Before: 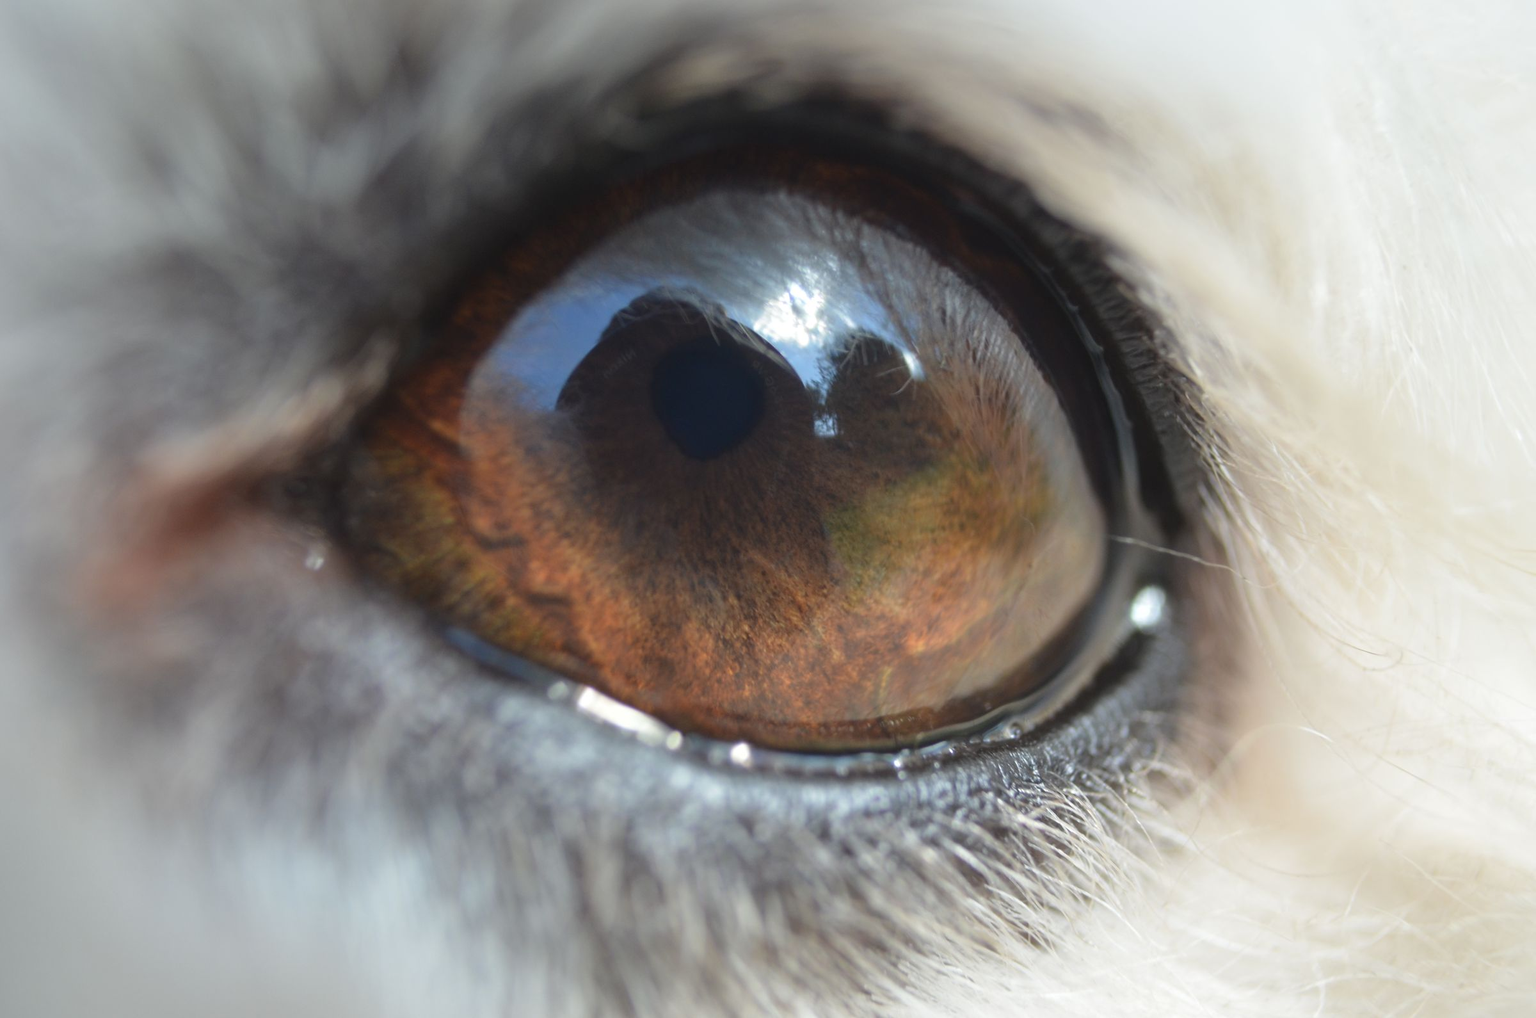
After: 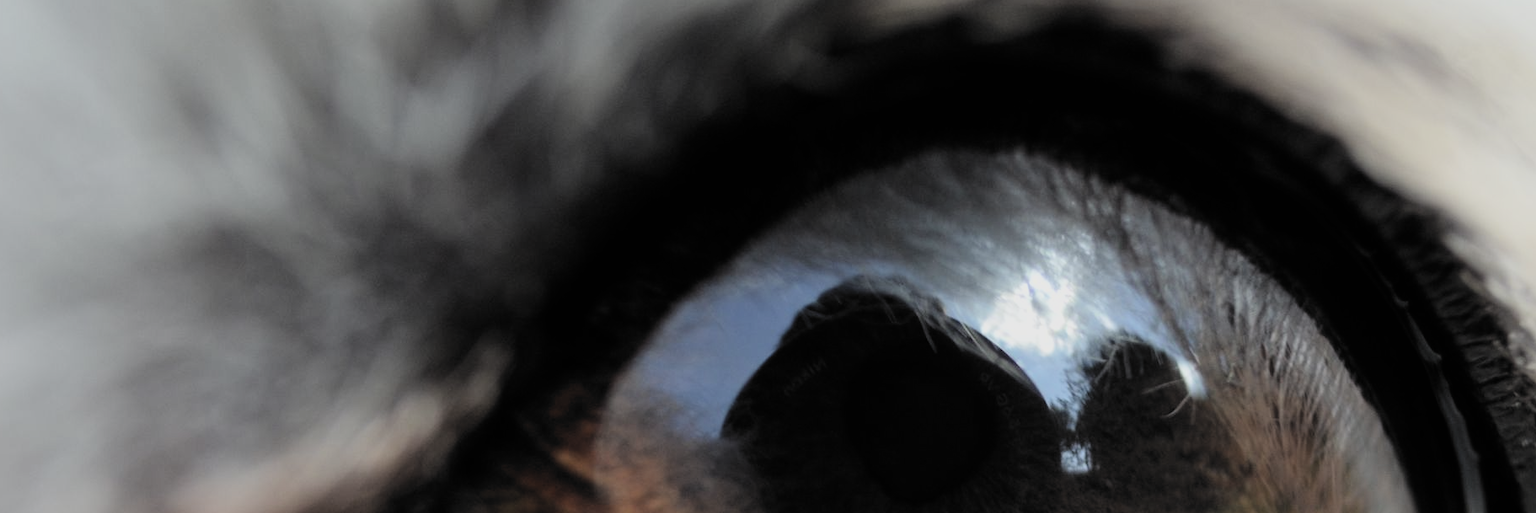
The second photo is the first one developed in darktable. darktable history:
filmic rgb: black relative exposure -5.01 EV, white relative exposure 3.99 EV, threshold 2.97 EV, hardness 2.89, contrast 1.298, highlights saturation mix -28.63%, color science v6 (2022), enable highlight reconstruction true
crop: left 0.567%, top 7.643%, right 23.462%, bottom 54.053%
contrast brightness saturation: contrast 0.096, saturation -0.294
